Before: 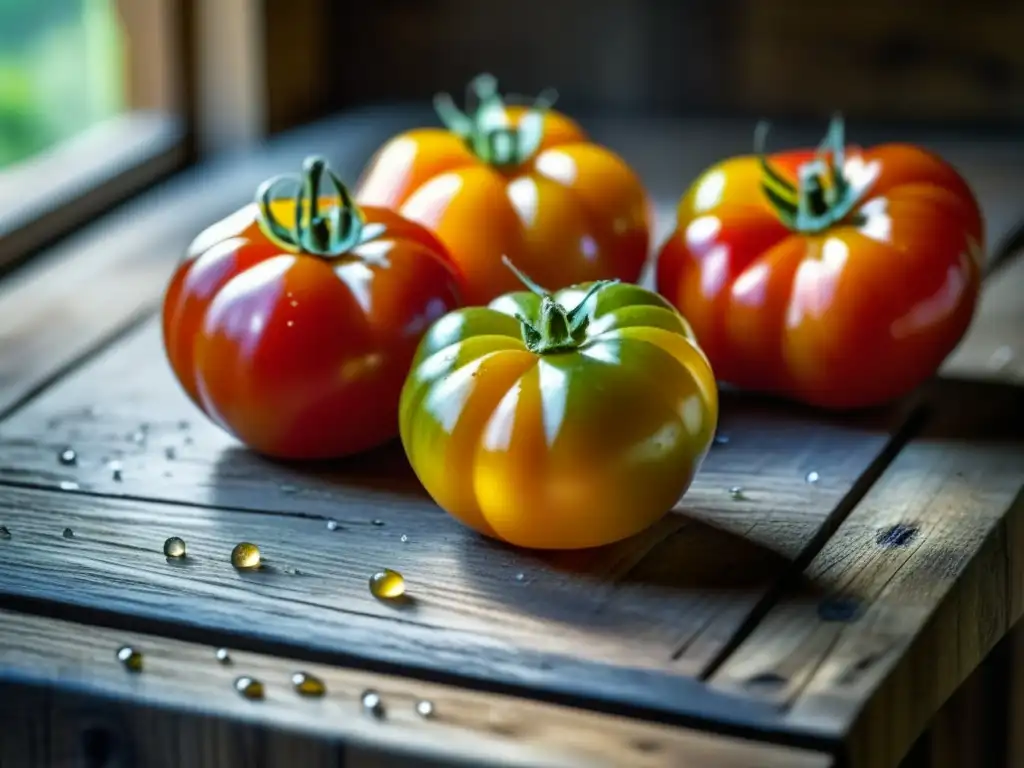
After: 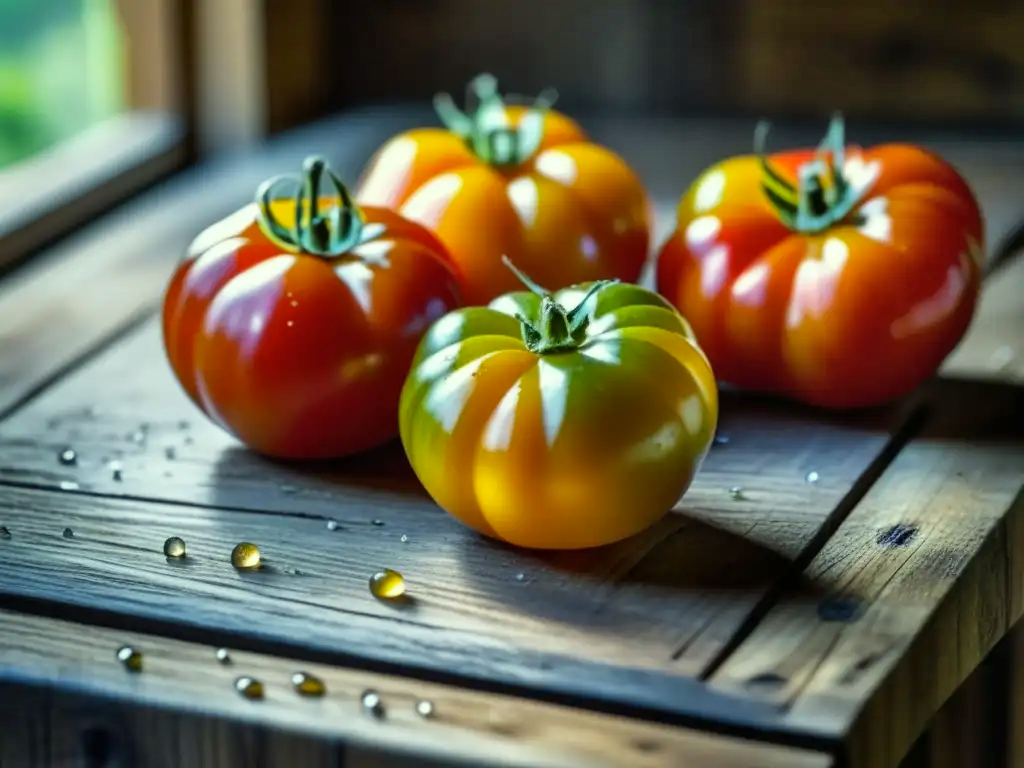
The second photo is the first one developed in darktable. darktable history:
color correction: highlights a* -4.49, highlights b* 6.34
shadows and highlights: shadows 52.42, highlights color adjustment 46.22%, soften with gaussian
